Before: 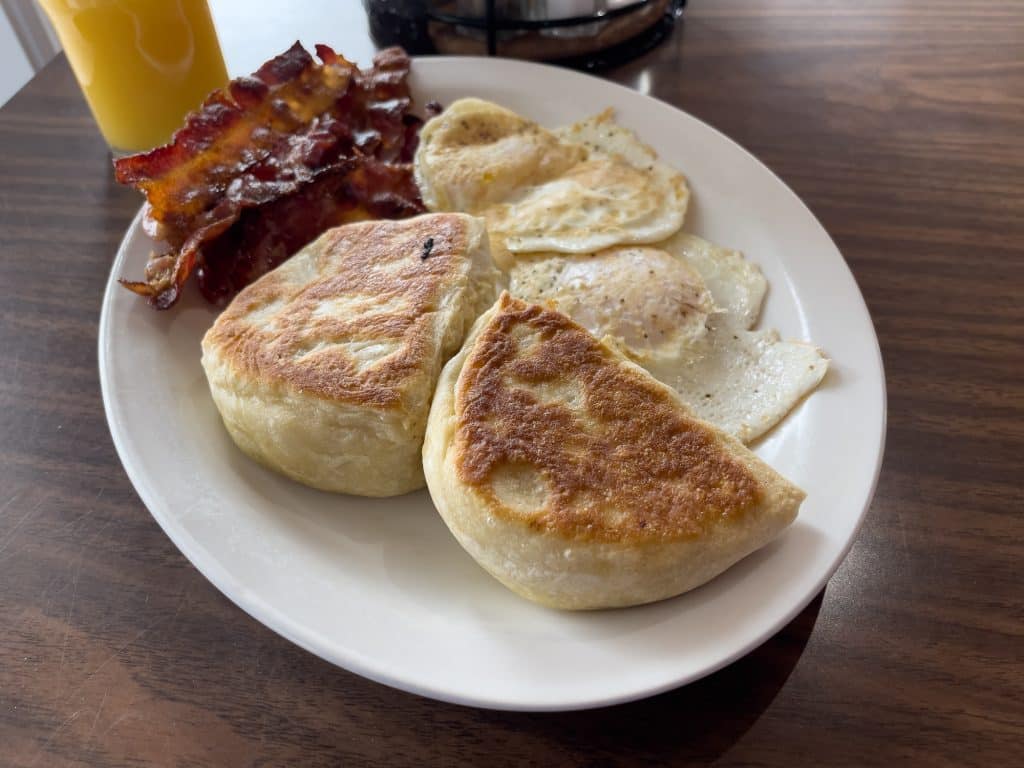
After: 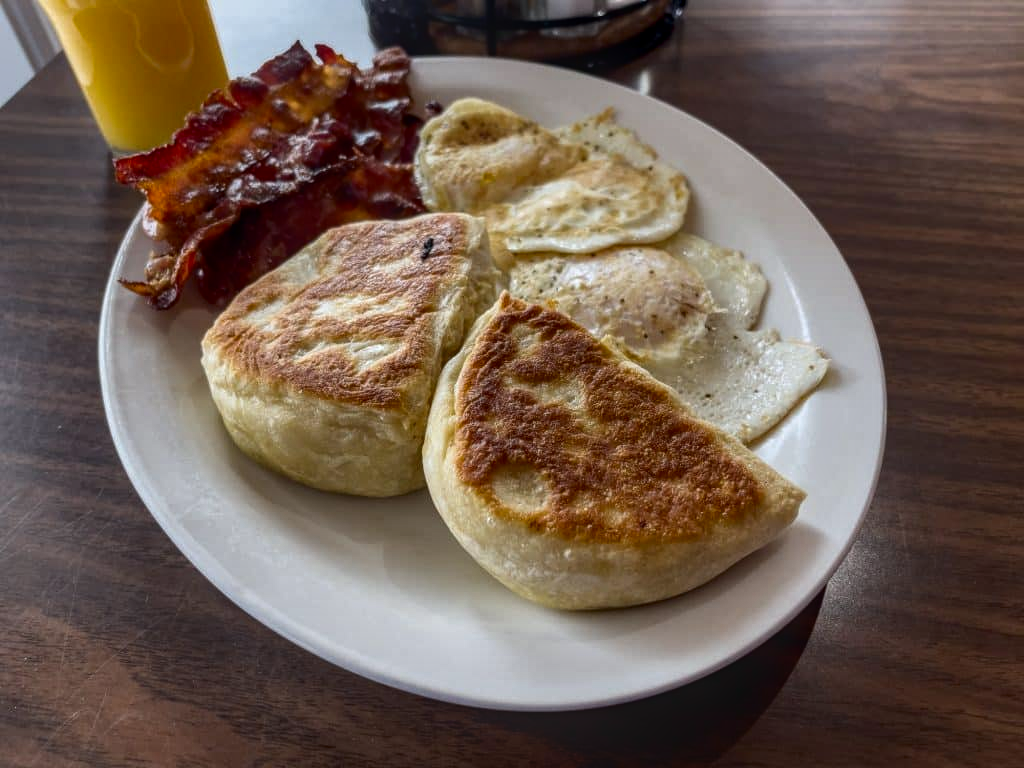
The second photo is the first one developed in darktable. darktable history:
white balance: red 0.988, blue 1.017
local contrast: highlights 0%, shadows 0%, detail 133%
contrast brightness saturation: contrast 0.07, brightness -0.14, saturation 0.11
